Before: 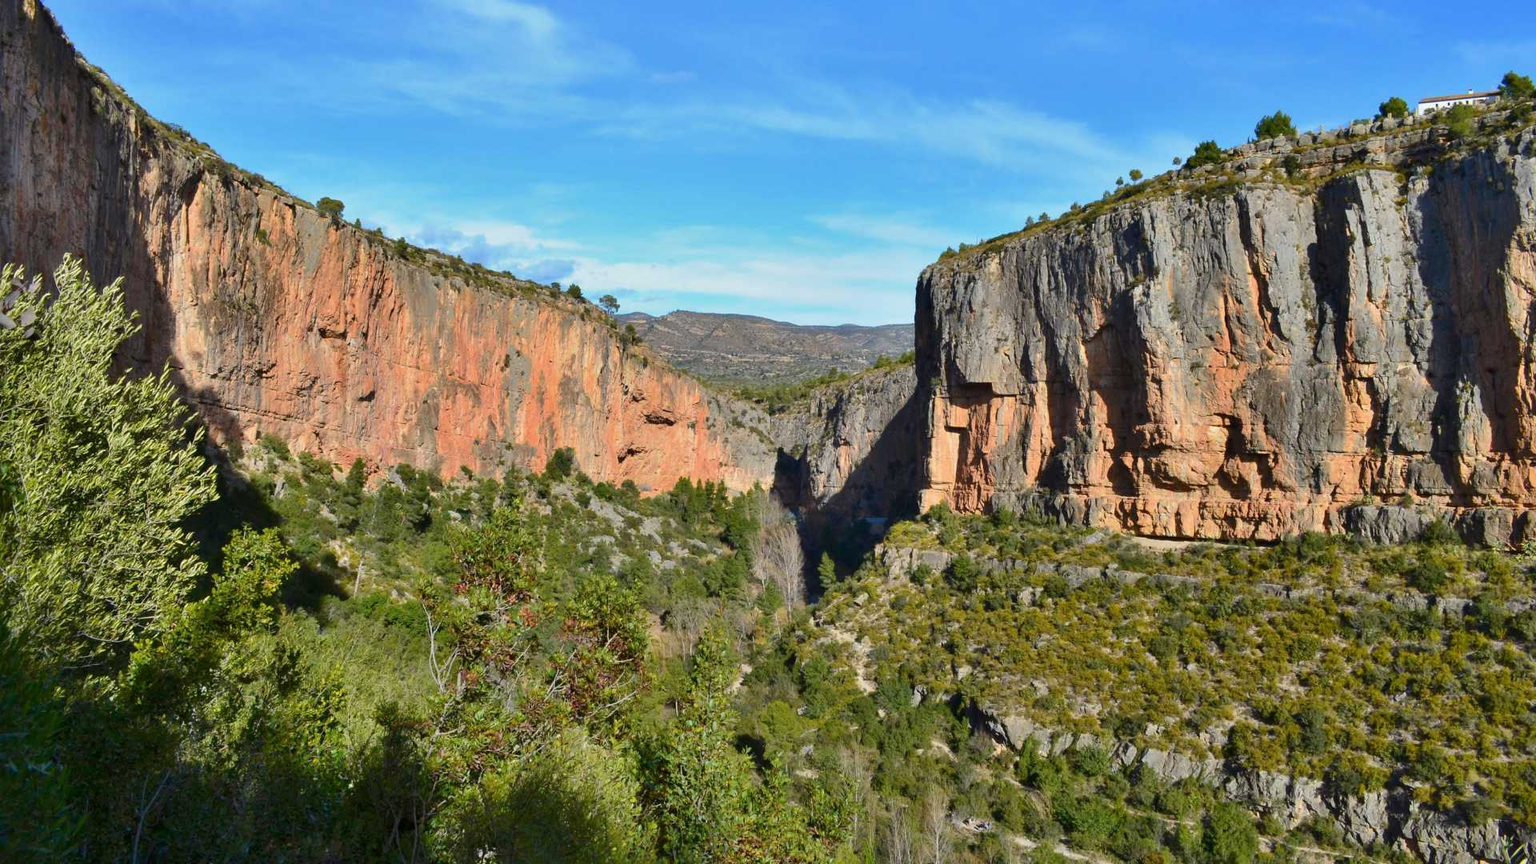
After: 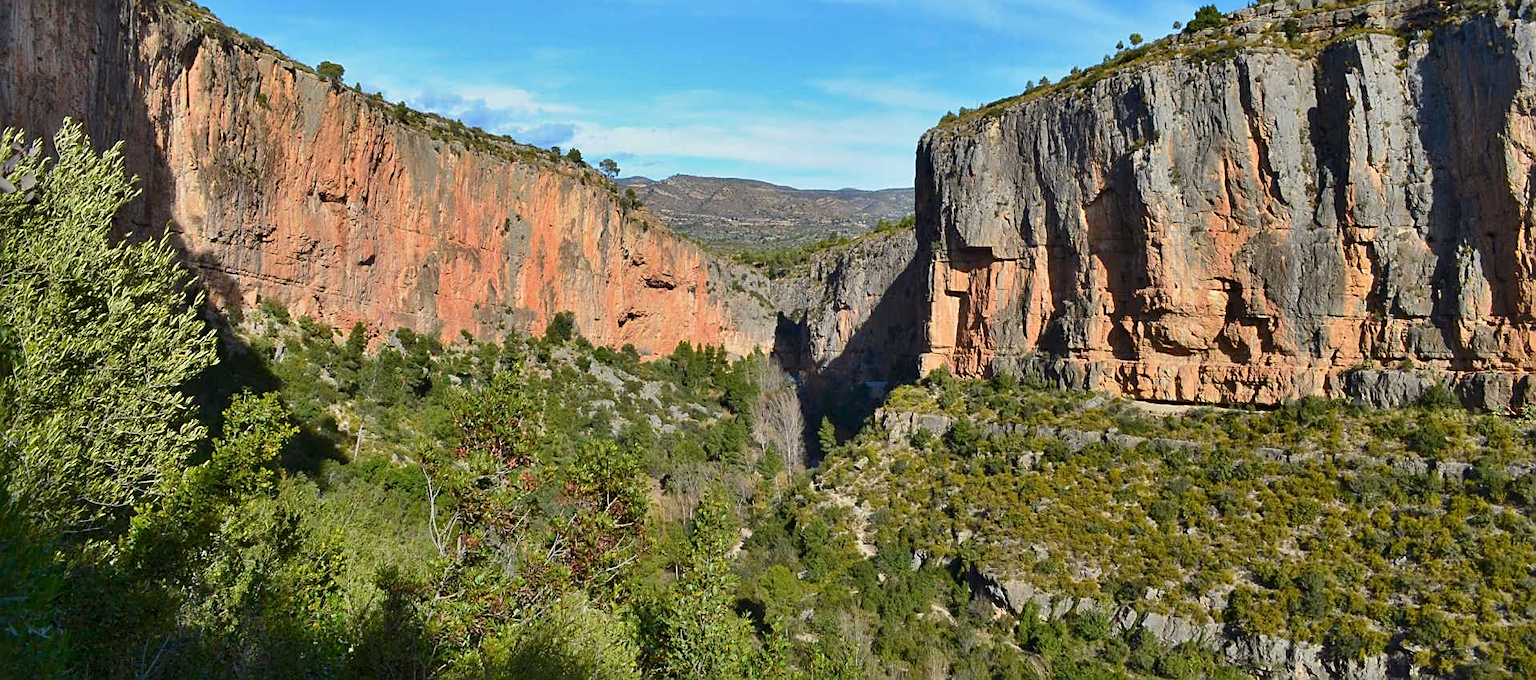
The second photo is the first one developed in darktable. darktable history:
crop and rotate: top 15.774%, bottom 5.506%
sharpen: on, module defaults
